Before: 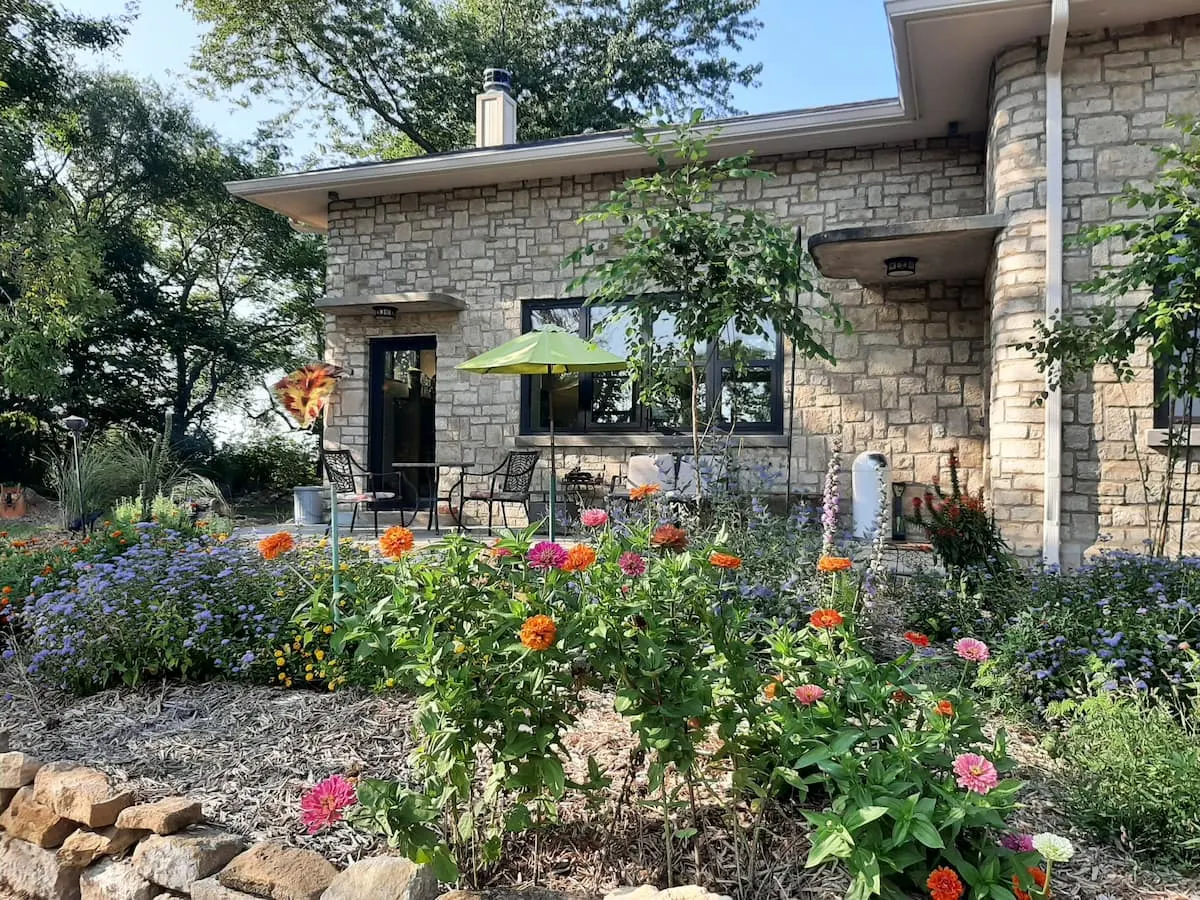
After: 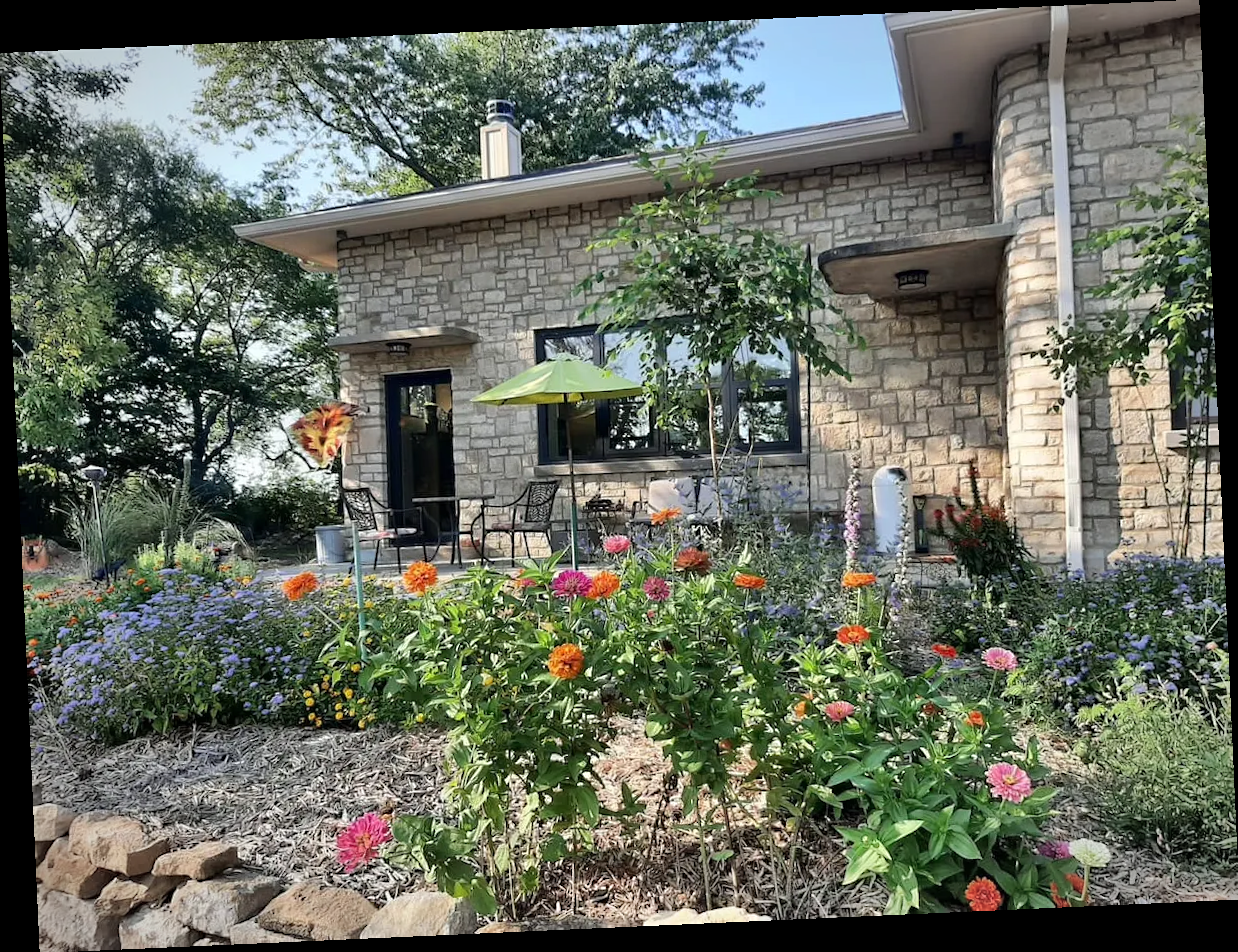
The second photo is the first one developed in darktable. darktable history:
shadows and highlights: soften with gaussian
vignetting: fall-off start 87%, automatic ratio true
rotate and perspective: rotation -2.56°, automatic cropping off
sharpen: radius 5.325, amount 0.312, threshold 26.433
